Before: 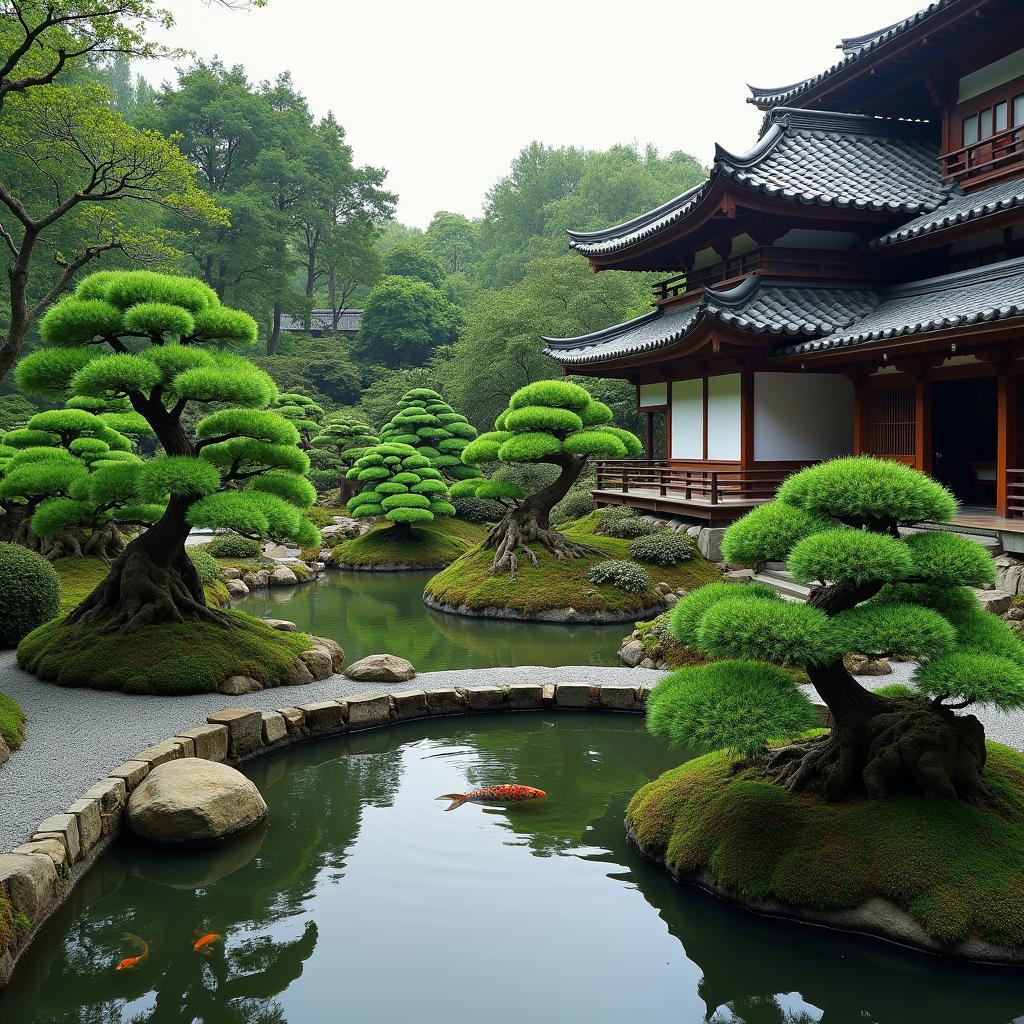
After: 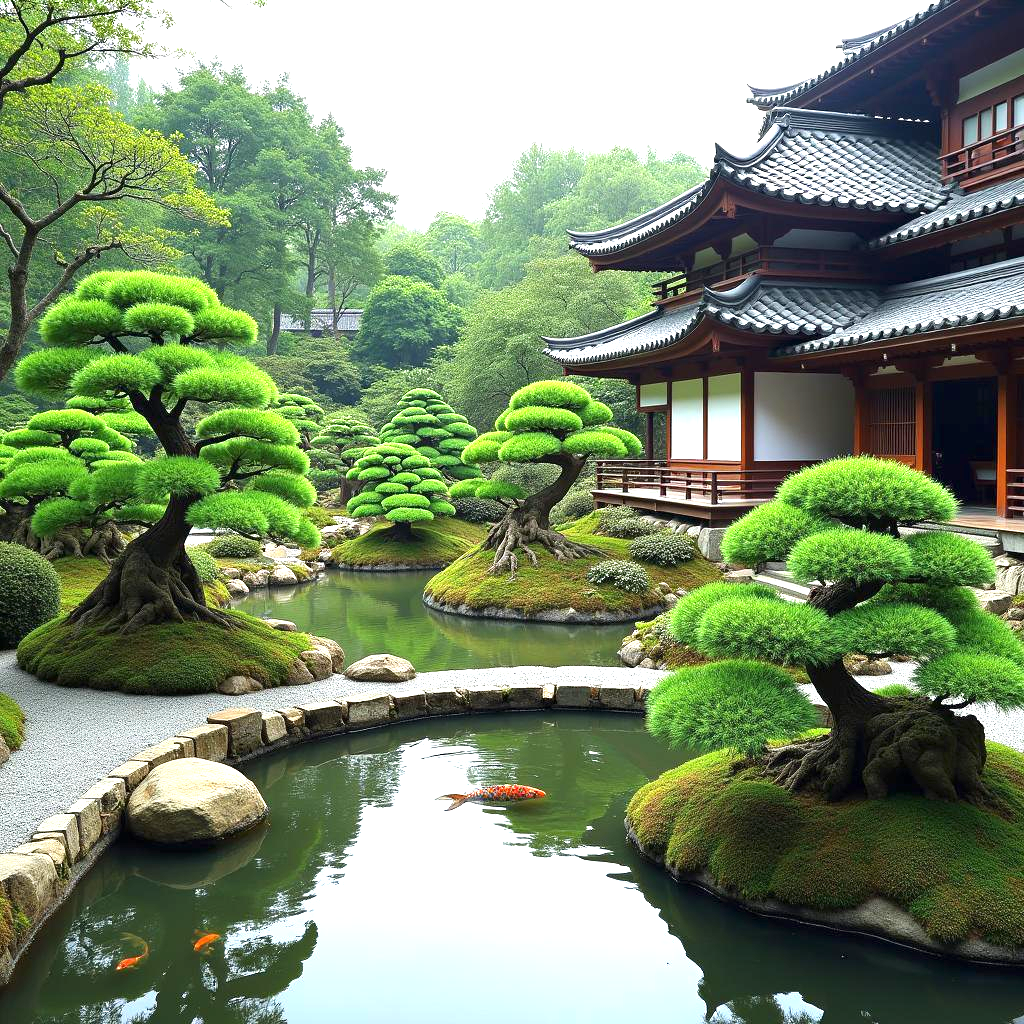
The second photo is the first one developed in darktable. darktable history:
exposure: exposure 1.229 EV, compensate exposure bias true, compensate highlight preservation false
